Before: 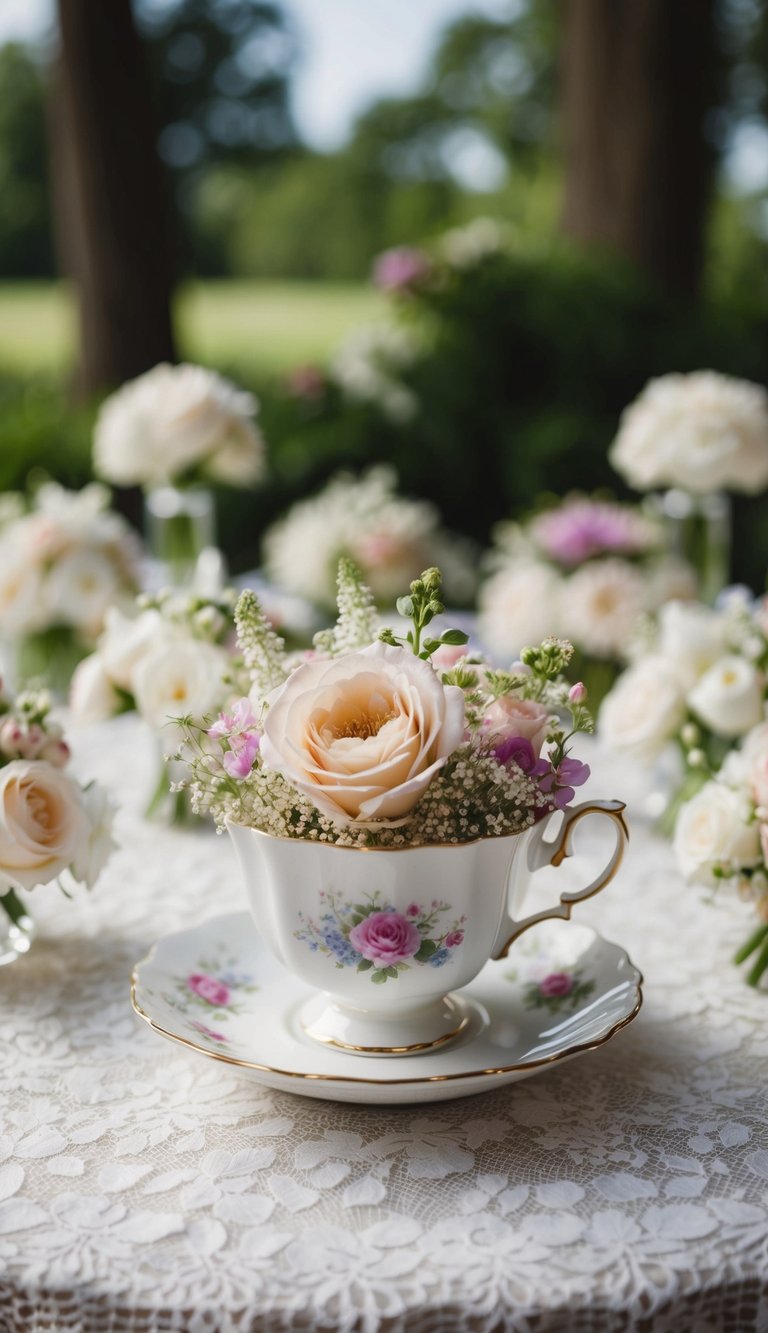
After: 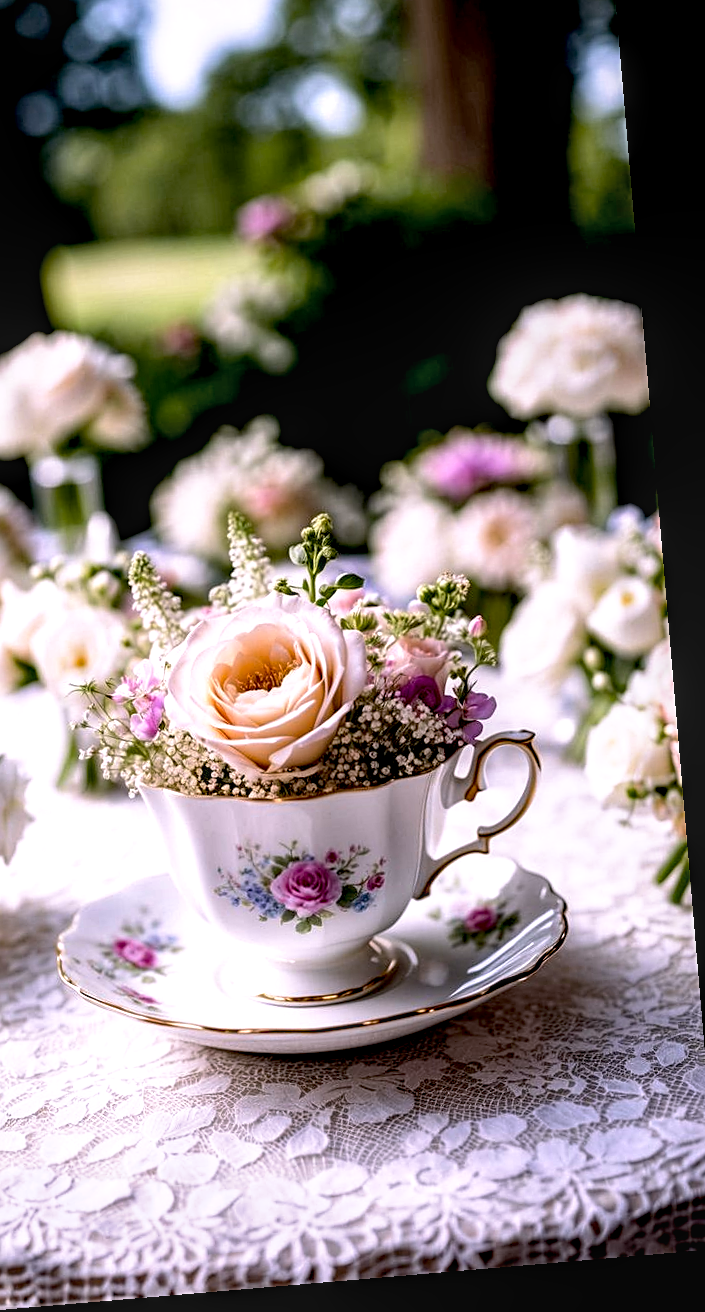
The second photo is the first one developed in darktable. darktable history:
crop and rotate: left 17.959%, top 5.771%, right 1.742%
haze removal: adaptive false
white balance: red 1.066, blue 1.119
sharpen: on, module defaults
base curve: curves: ch0 [(0.017, 0) (0.425, 0.441) (0.844, 0.933) (1, 1)], preserve colors none
tone equalizer: -8 EV -0.417 EV, -7 EV -0.389 EV, -6 EV -0.333 EV, -5 EV -0.222 EV, -3 EV 0.222 EV, -2 EV 0.333 EV, -1 EV 0.389 EV, +0 EV 0.417 EV, edges refinement/feathering 500, mask exposure compensation -1.57 EV, preserve details no
rotate and perspective: rotation -4.86°, automatic cropping off
local contrast: highlights 61%, detail 143%, midtone range 0.428
